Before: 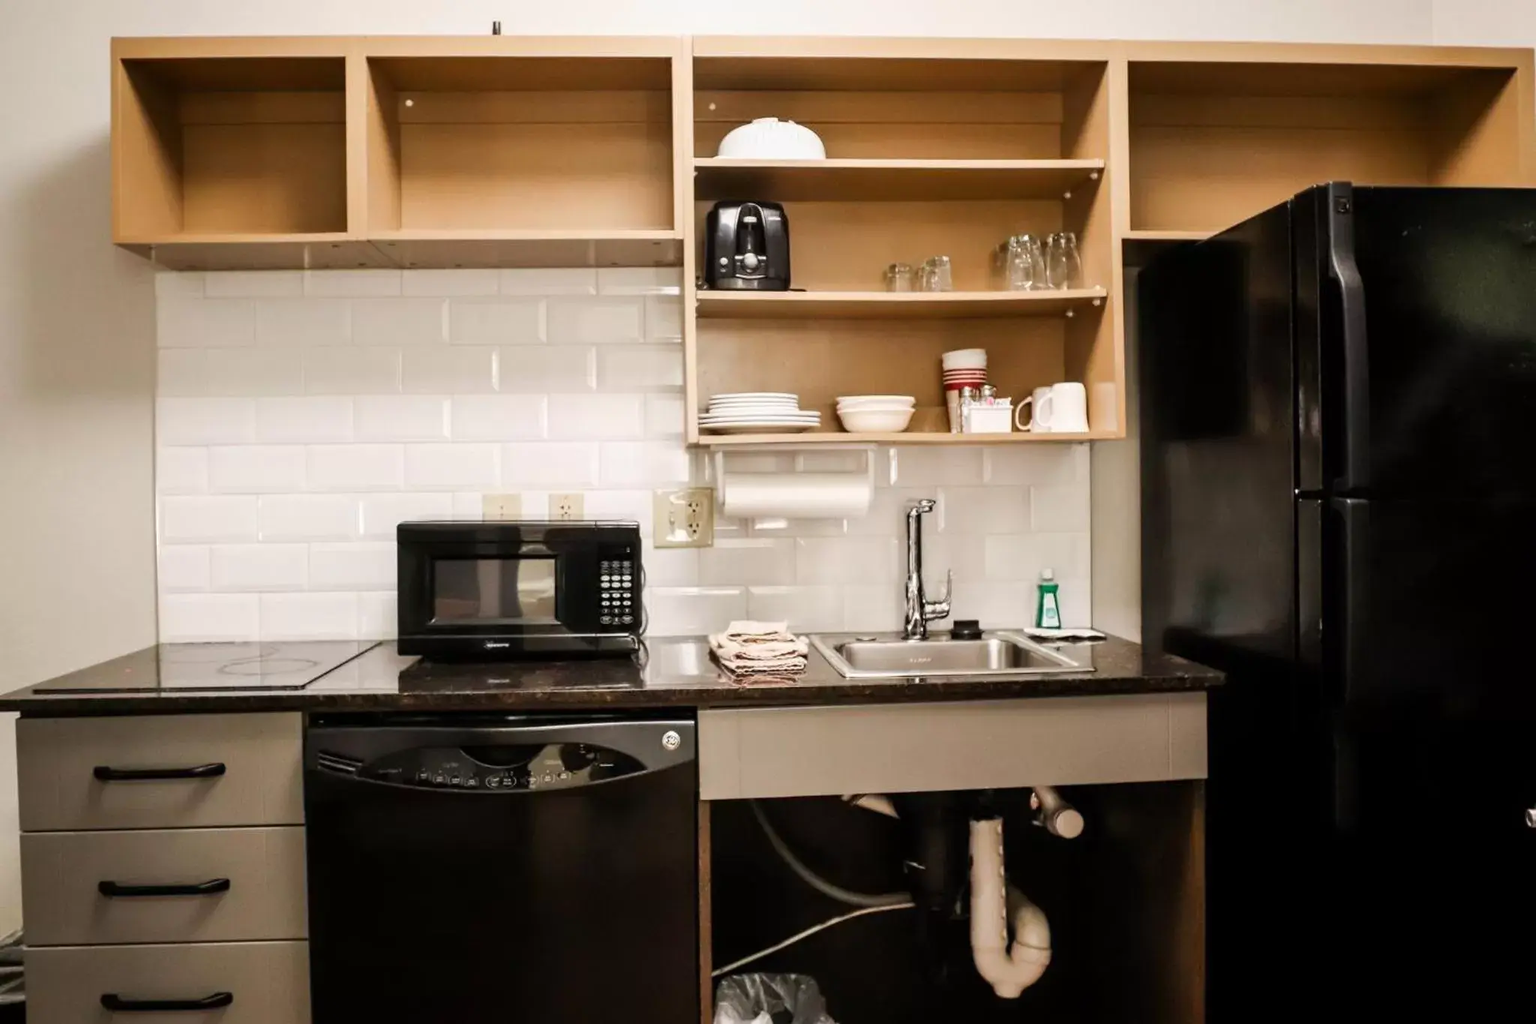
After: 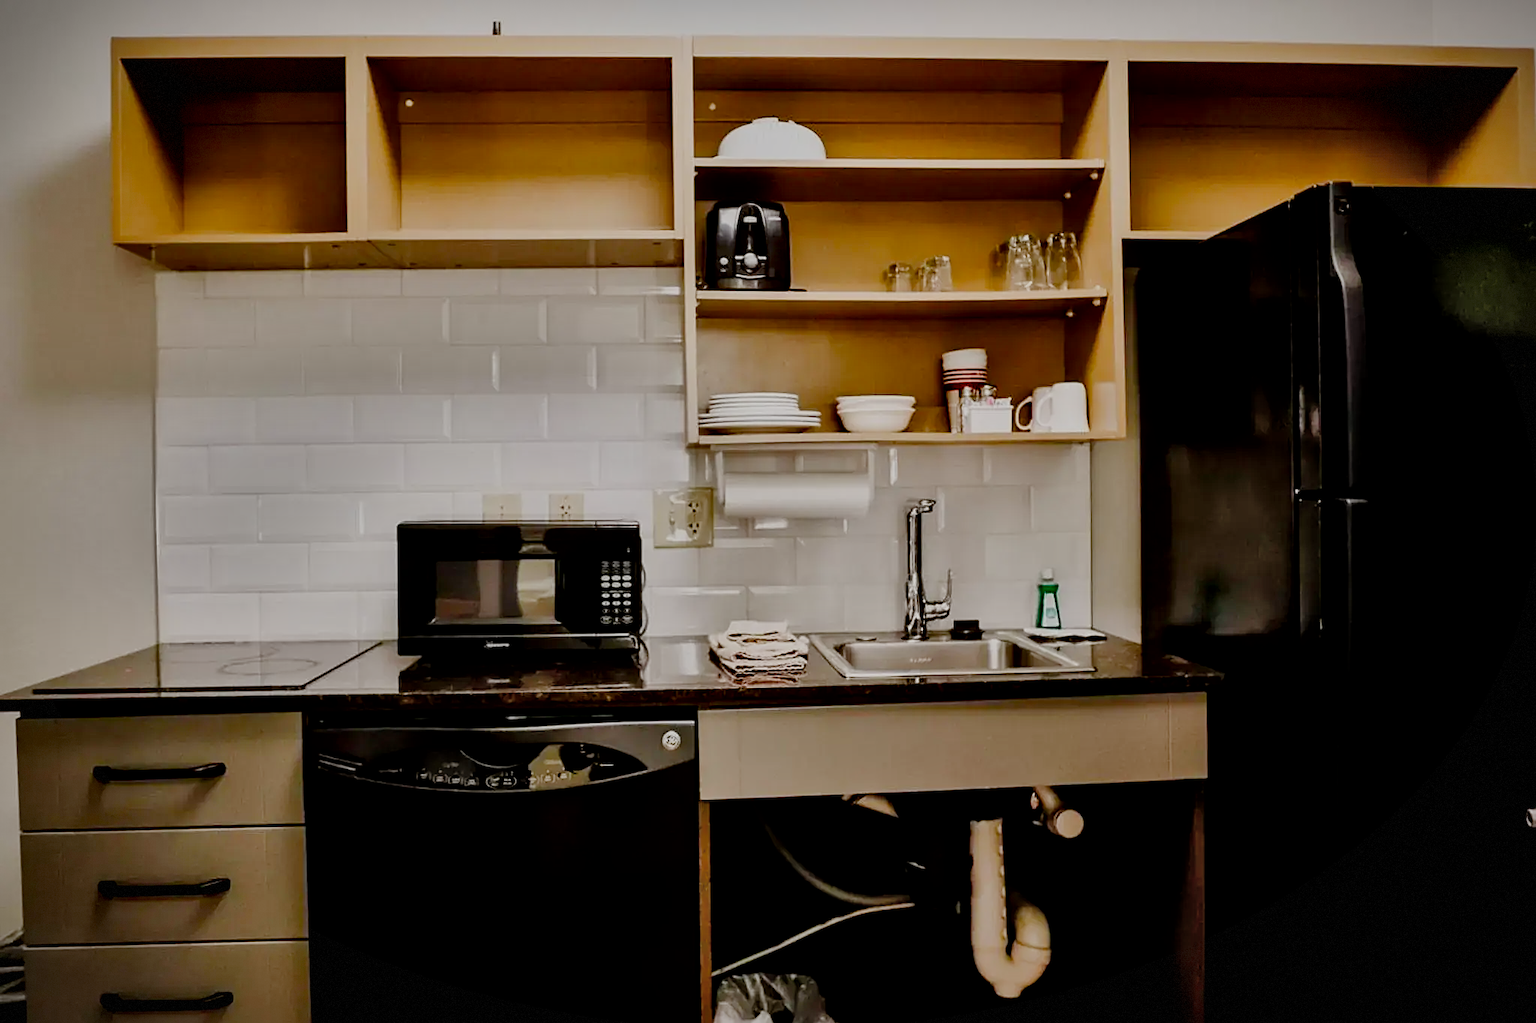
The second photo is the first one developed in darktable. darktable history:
shadows and highlights: shadows 19.13, highlights -83.41, soften with gaussian
filmic rgb: middle gray luminance 30%, black relative exposure -9 EV, white relative exposure 7 EV, threshold 6 EV, target black luminance 0%, hardness 2.94, latitude 2.04%, contrast 0.963, highlights saturation mix 5%, shadows ↔ highlights balance 12.16%, add noise in highlights 0, preserve chrominance no, color science v3 (2019), use custom middle-gray values true, iterations of high-quality reconstruction 0, contrast in highlights soft, enable highlight reconstruction true
local contrast: mode bilateral grid, contrast 25, coarseness 60, detail 151%, midtone range 0.2
sharpen: on, module defaults
vignetting: fall-off start 100%, brightness -0.406, saturation -0.3, width/height ratio 1.324, dithering 8-bit output, unbound false
color balance rgb: perceptual saturation grading › global saturation 35%, perceptual saturation grading › highlights -25%, perceptual saturation grading › shadows 50%
